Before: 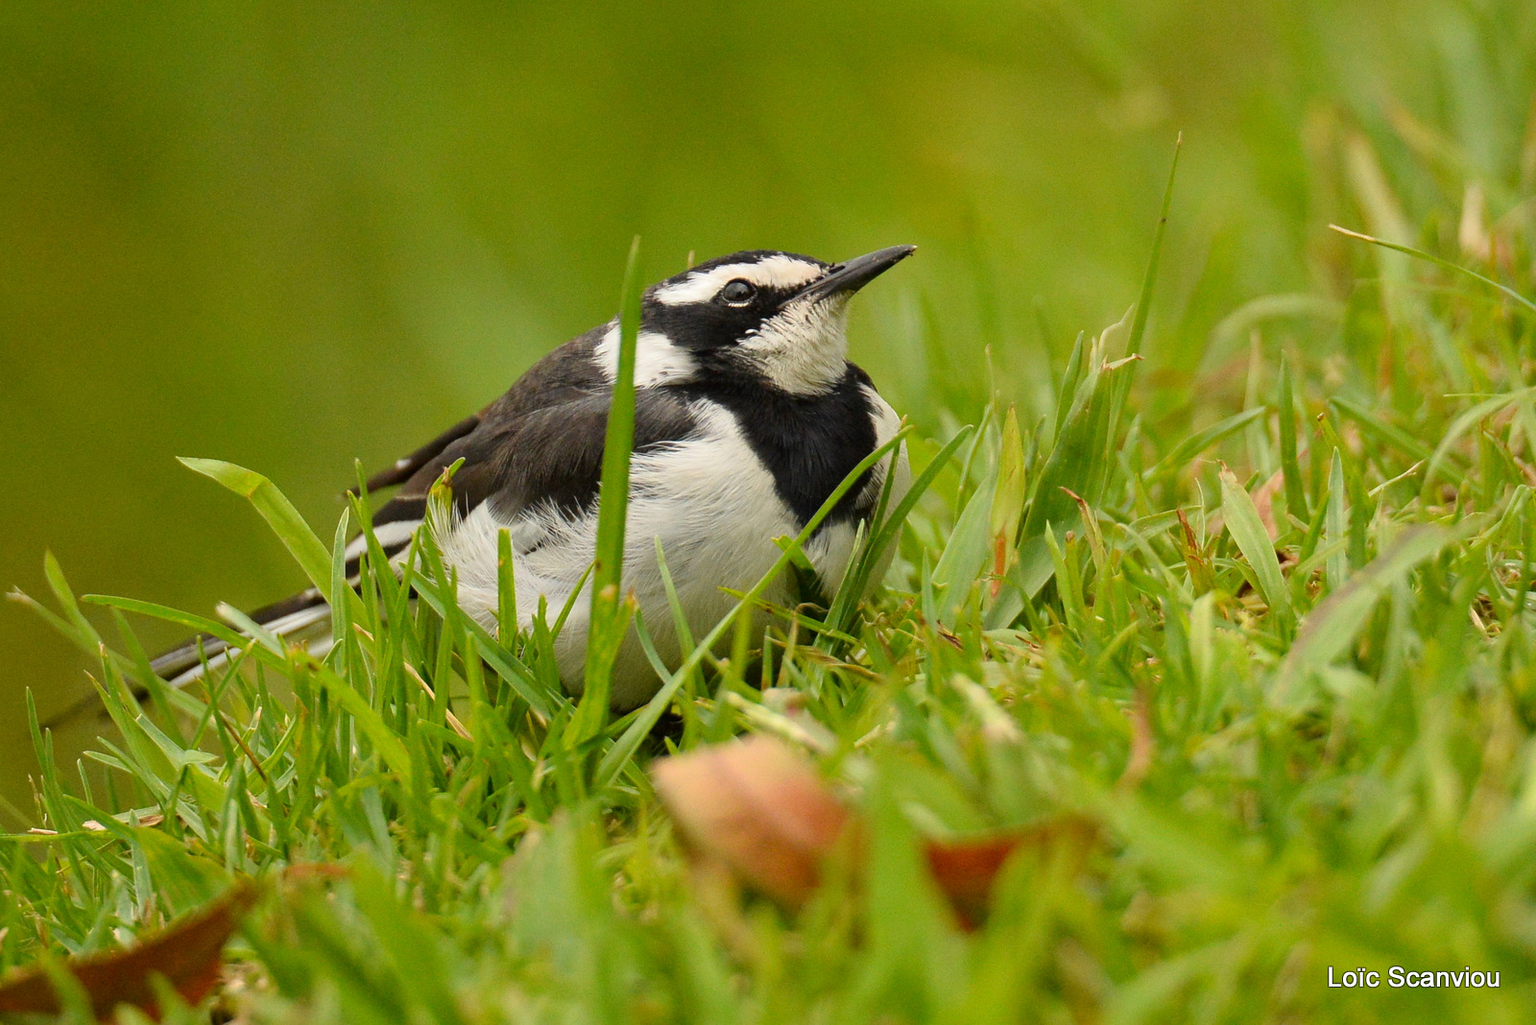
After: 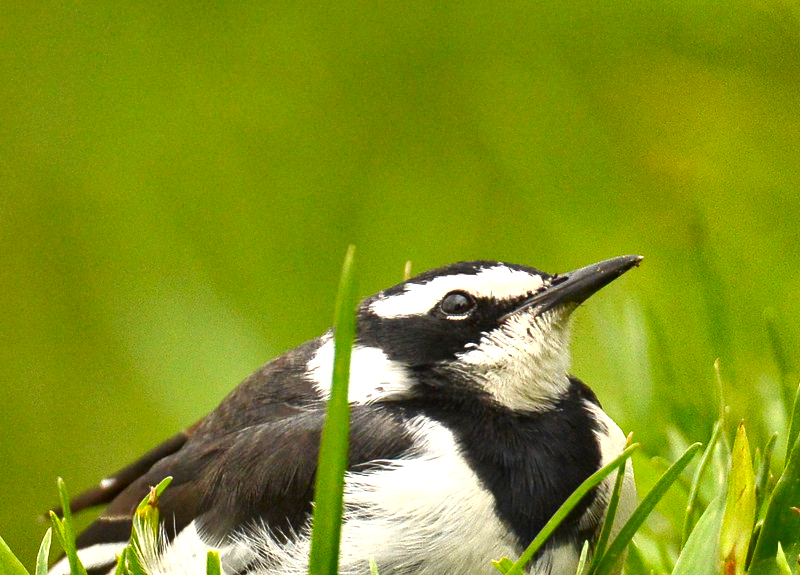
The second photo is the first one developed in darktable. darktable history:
shadows and highlights: shadows 24.24, highlights -77.97, soften with gaussian
crop: left 19.559%, right 30.399%, bottom 46.111%
exposure: black level correction 0, exposure 0.9 EV, compensate highlight preservation false
